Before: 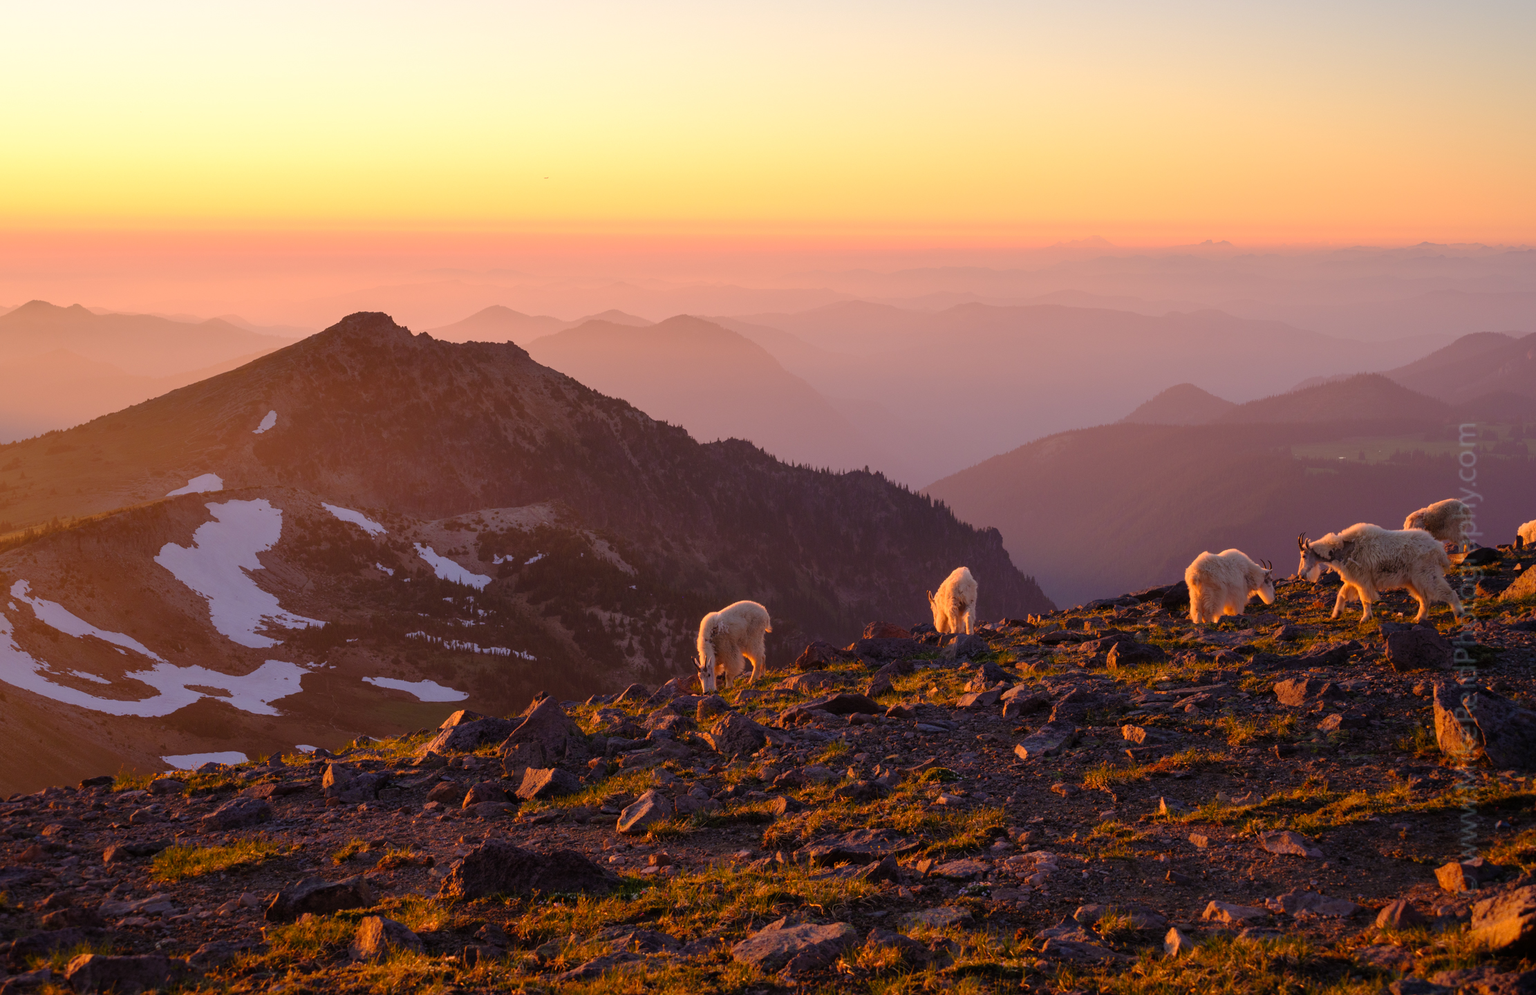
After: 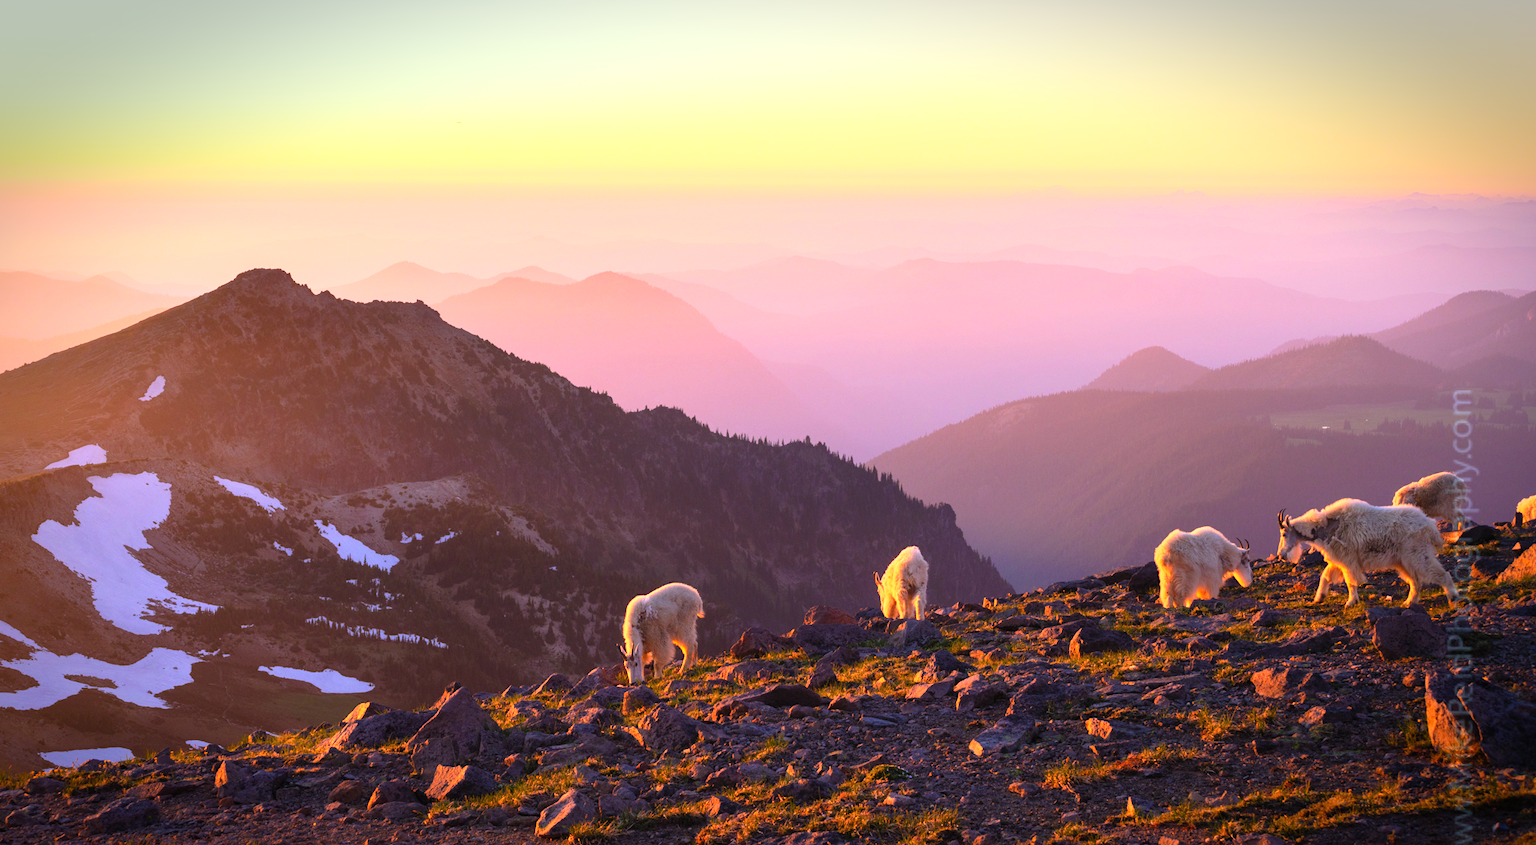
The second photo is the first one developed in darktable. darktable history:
crop: left 8.156%, top 6.613%, bottom 15.379%
color calibration: illuminant custom, x 0.372, y 0.383, temperature 4281.42 K
vignetting: saturation 0.002, automatic ratio true, dithering 16-bit output
exposure: exposure 0.401 EV, compensate highlight preservation false
base curve: curves: ch0 [(0, 0) (0.257, 0.25) (0.482, 0.586) (0.757, 0.871) (1, 1)], preserve colors none
color correction: highlights a* -4.68, highlights b* 5.03, saturation 0.955
contrast brightness saturation: contrast 0.197, brightness 0.157, saturation 0.221
